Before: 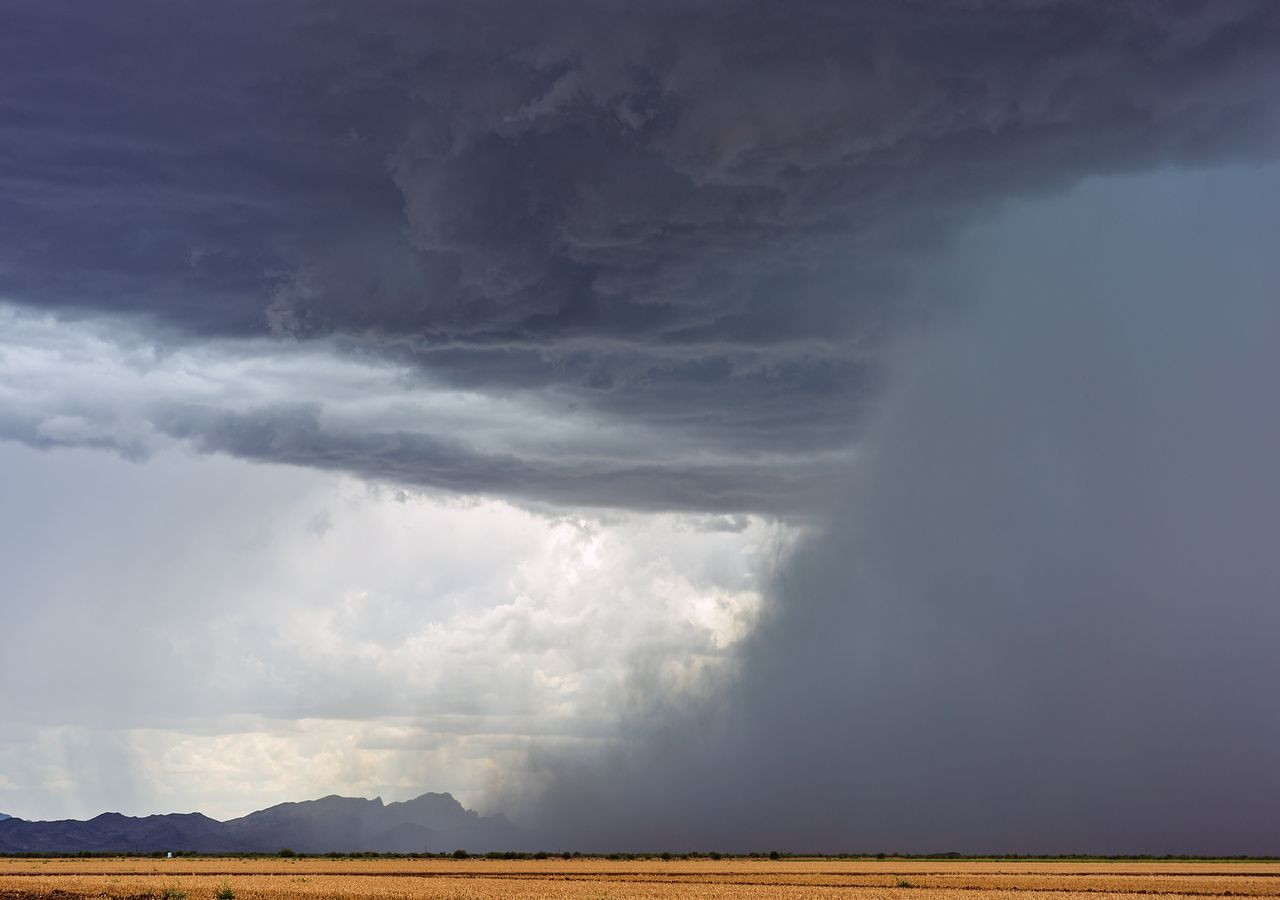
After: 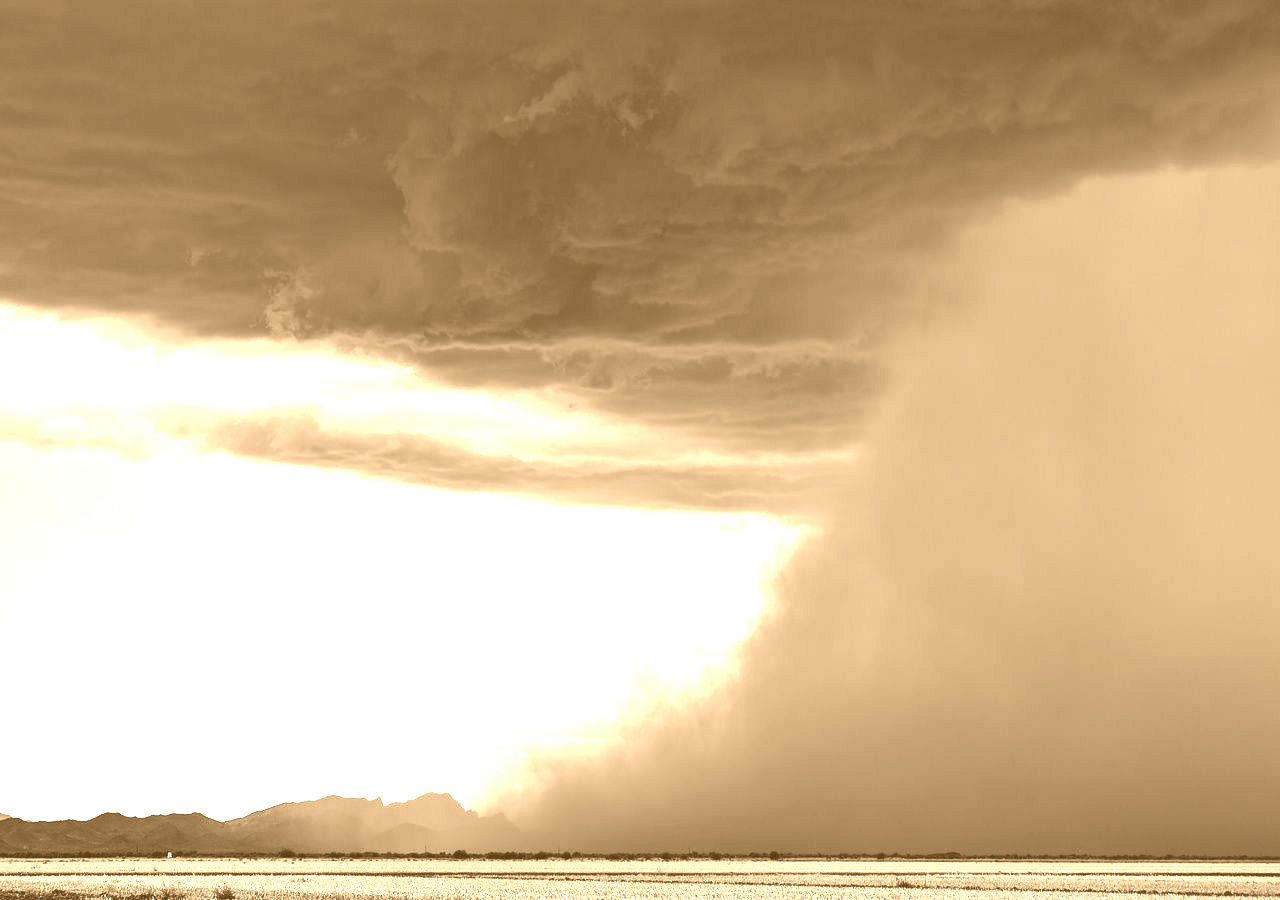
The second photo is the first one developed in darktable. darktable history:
exposure: exposure 0.02 EV, compensate highlight preservation false
colorize: hue 28.8°, source mix 100%
tone equalizer: -8 EV -1.08 EV, -7 EV -1.01 EV, -6 EV -0.867 EV, -5 EV -0.578 EV, -3 EV 0.578 EV, -2 EV 0.867 EV, -1 EV 1.01 EV, +0 EV 1.08 EV, edges refinement/feathering 500, mask exposure compensation -1.57 EV, preserve details no
